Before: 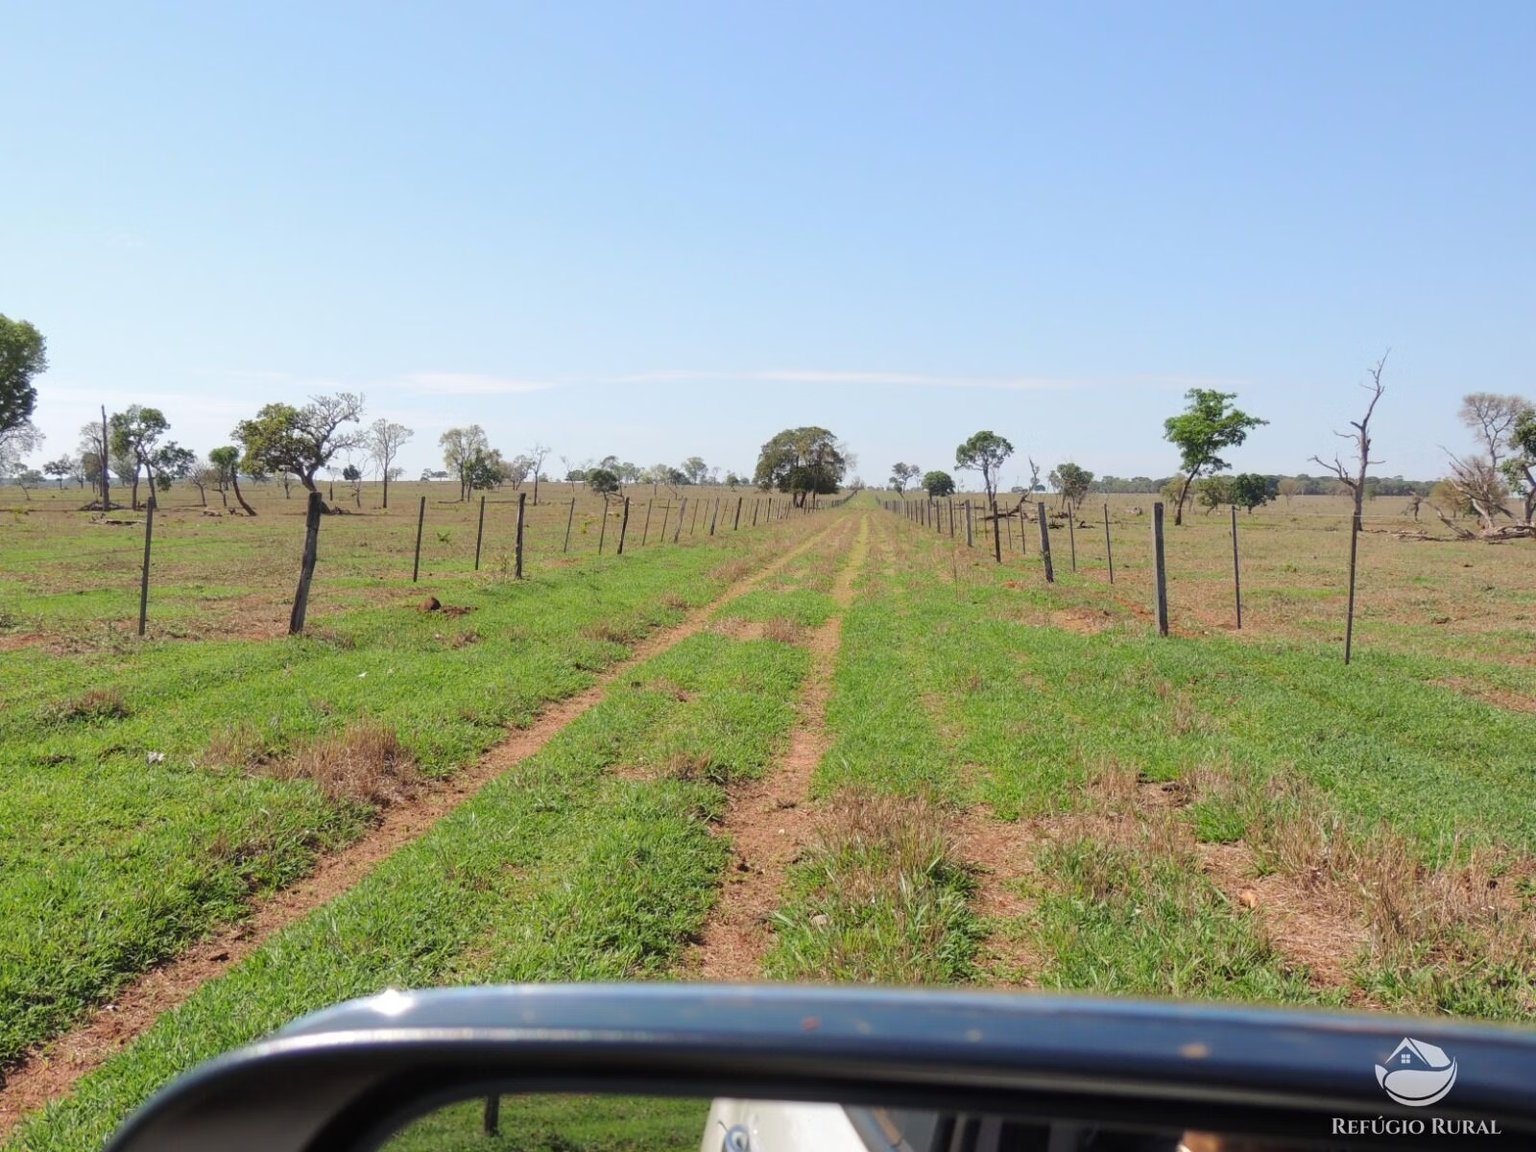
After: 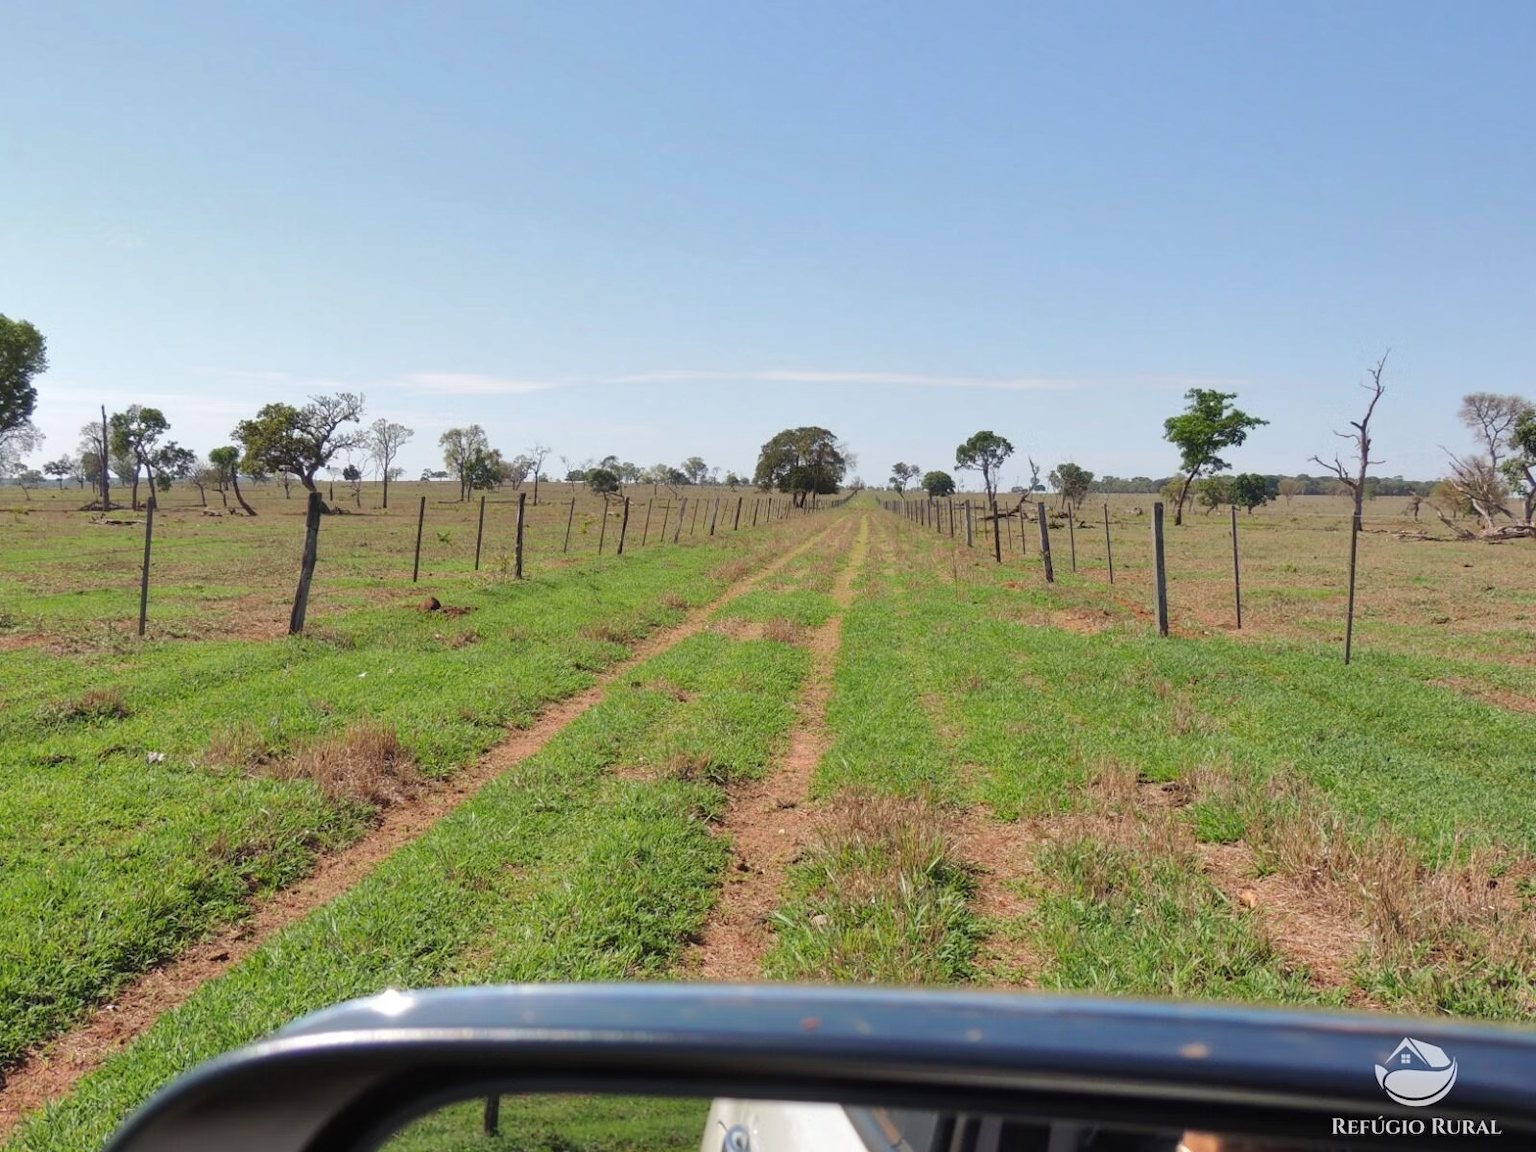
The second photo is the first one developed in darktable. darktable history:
shadows and highlights: highlights color adjustment 0.691%, soften with gaussian
